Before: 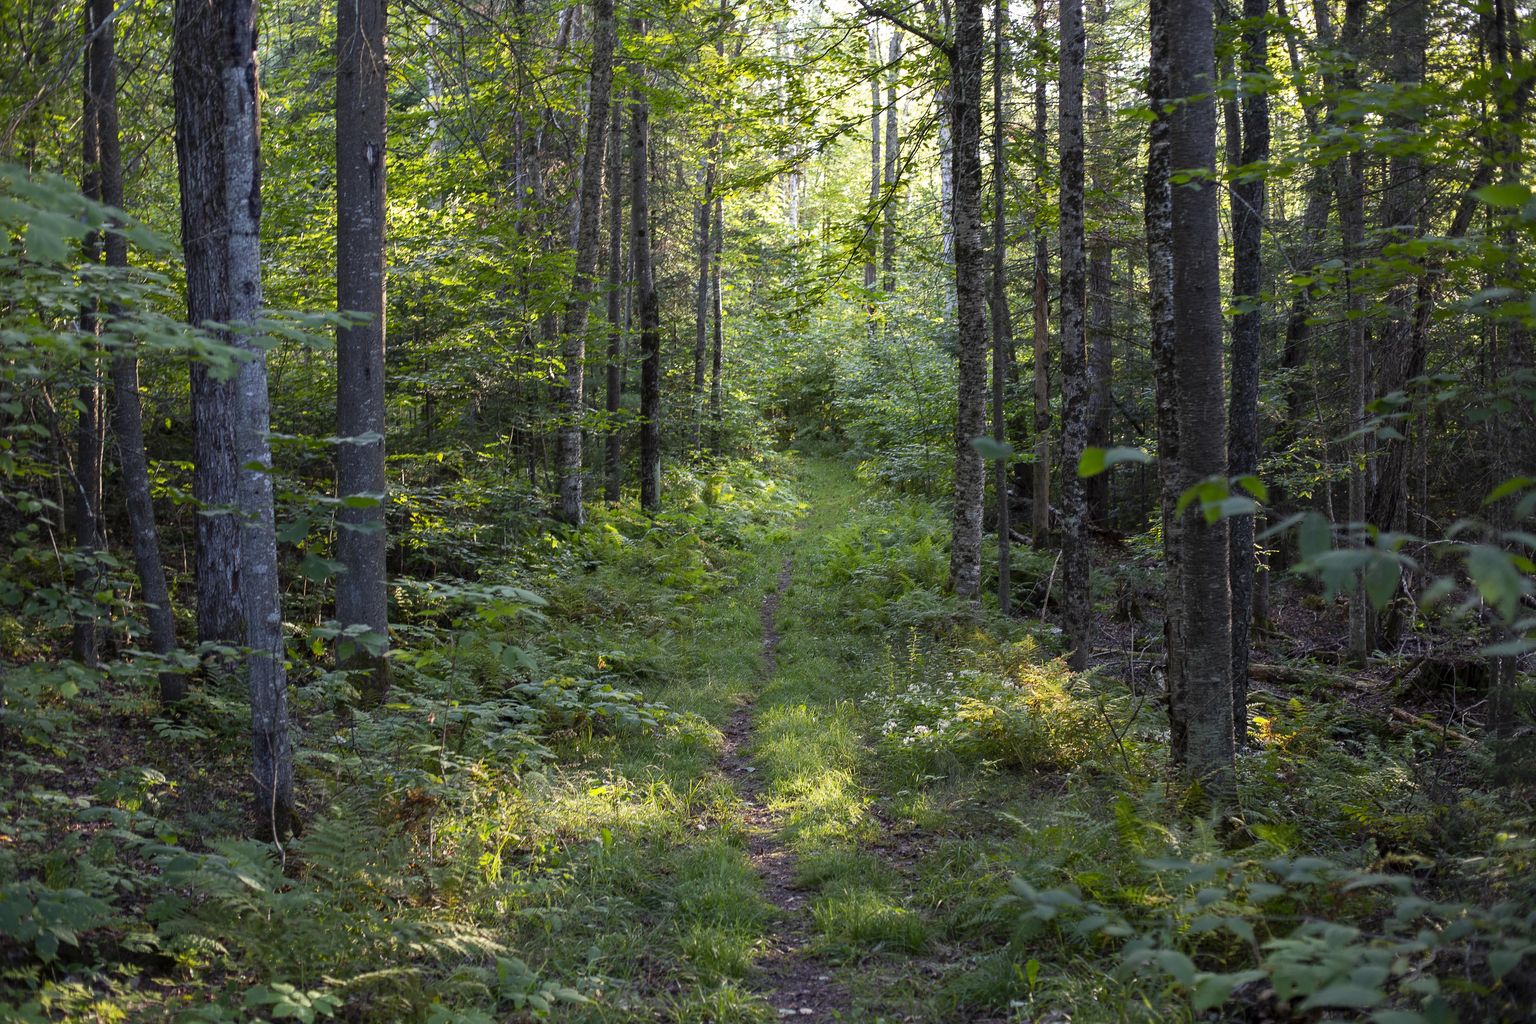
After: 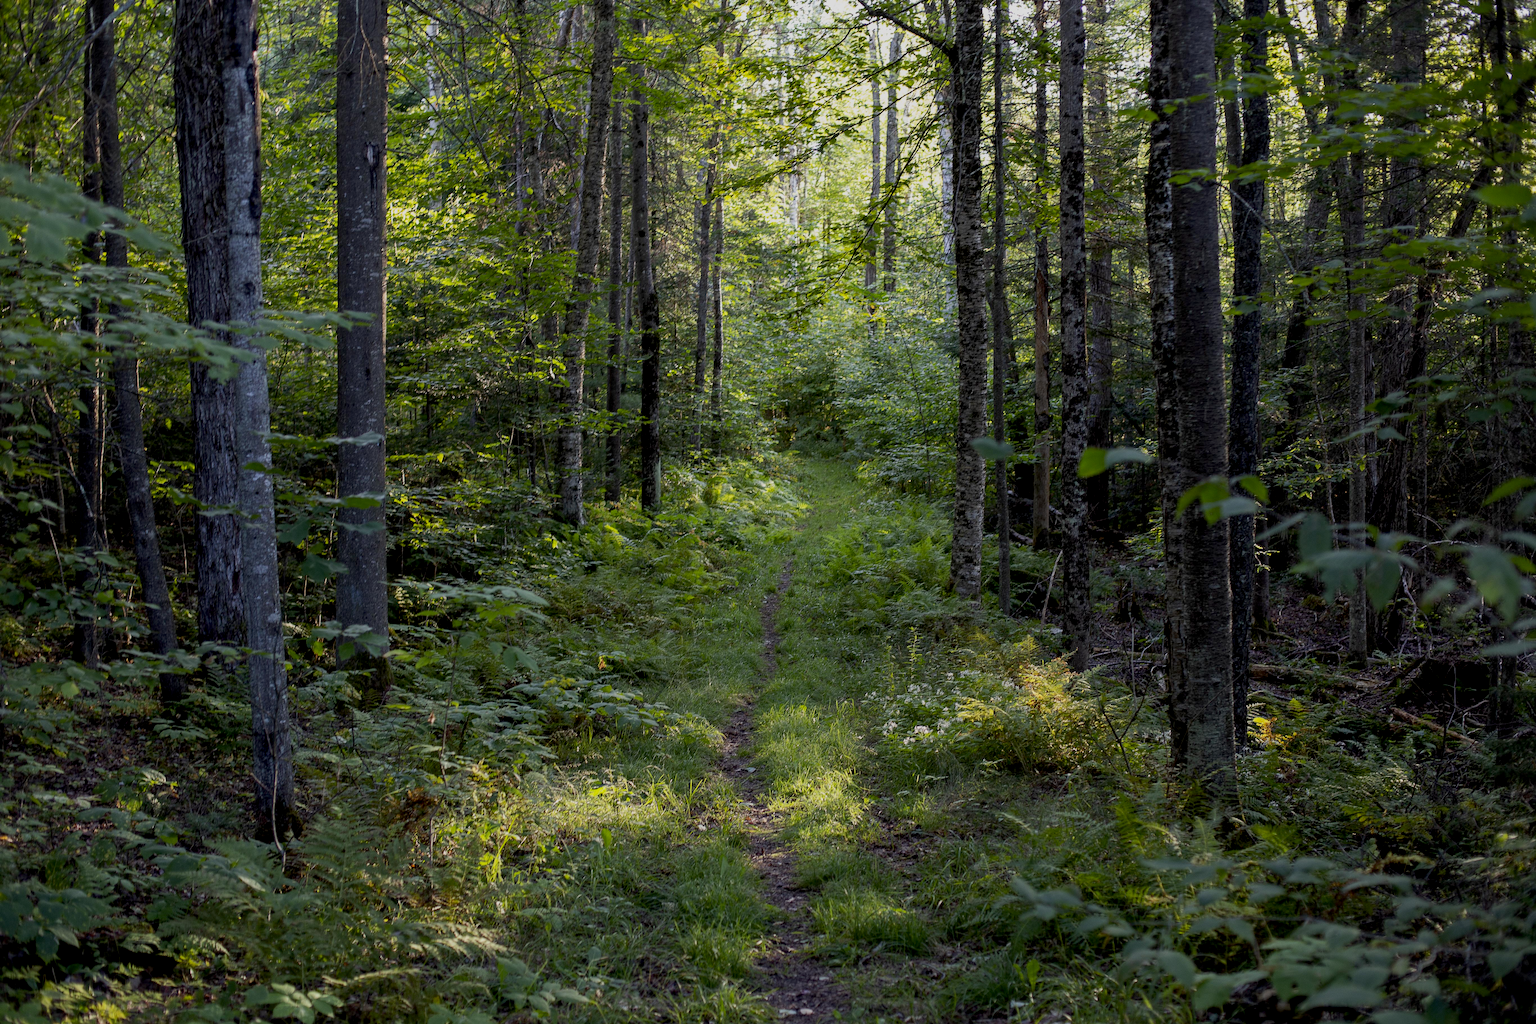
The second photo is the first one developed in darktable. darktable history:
exposure: black level correction 0.011, exposure -0.478 EV, compensate exposure bias true, compensate highlight preservation false
